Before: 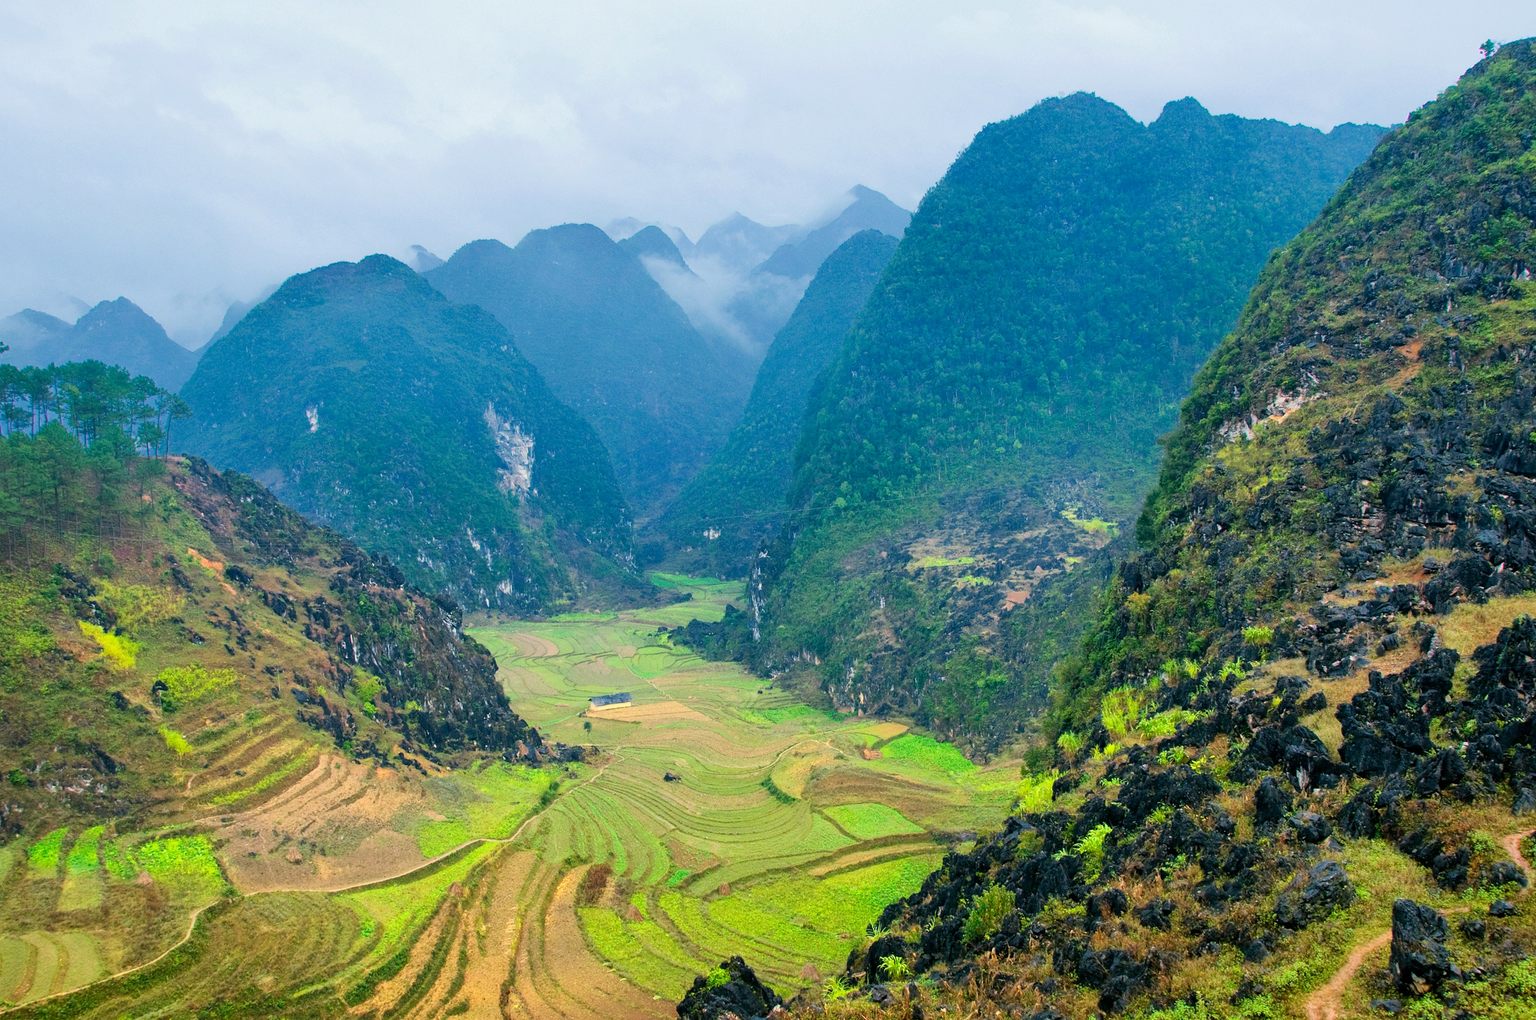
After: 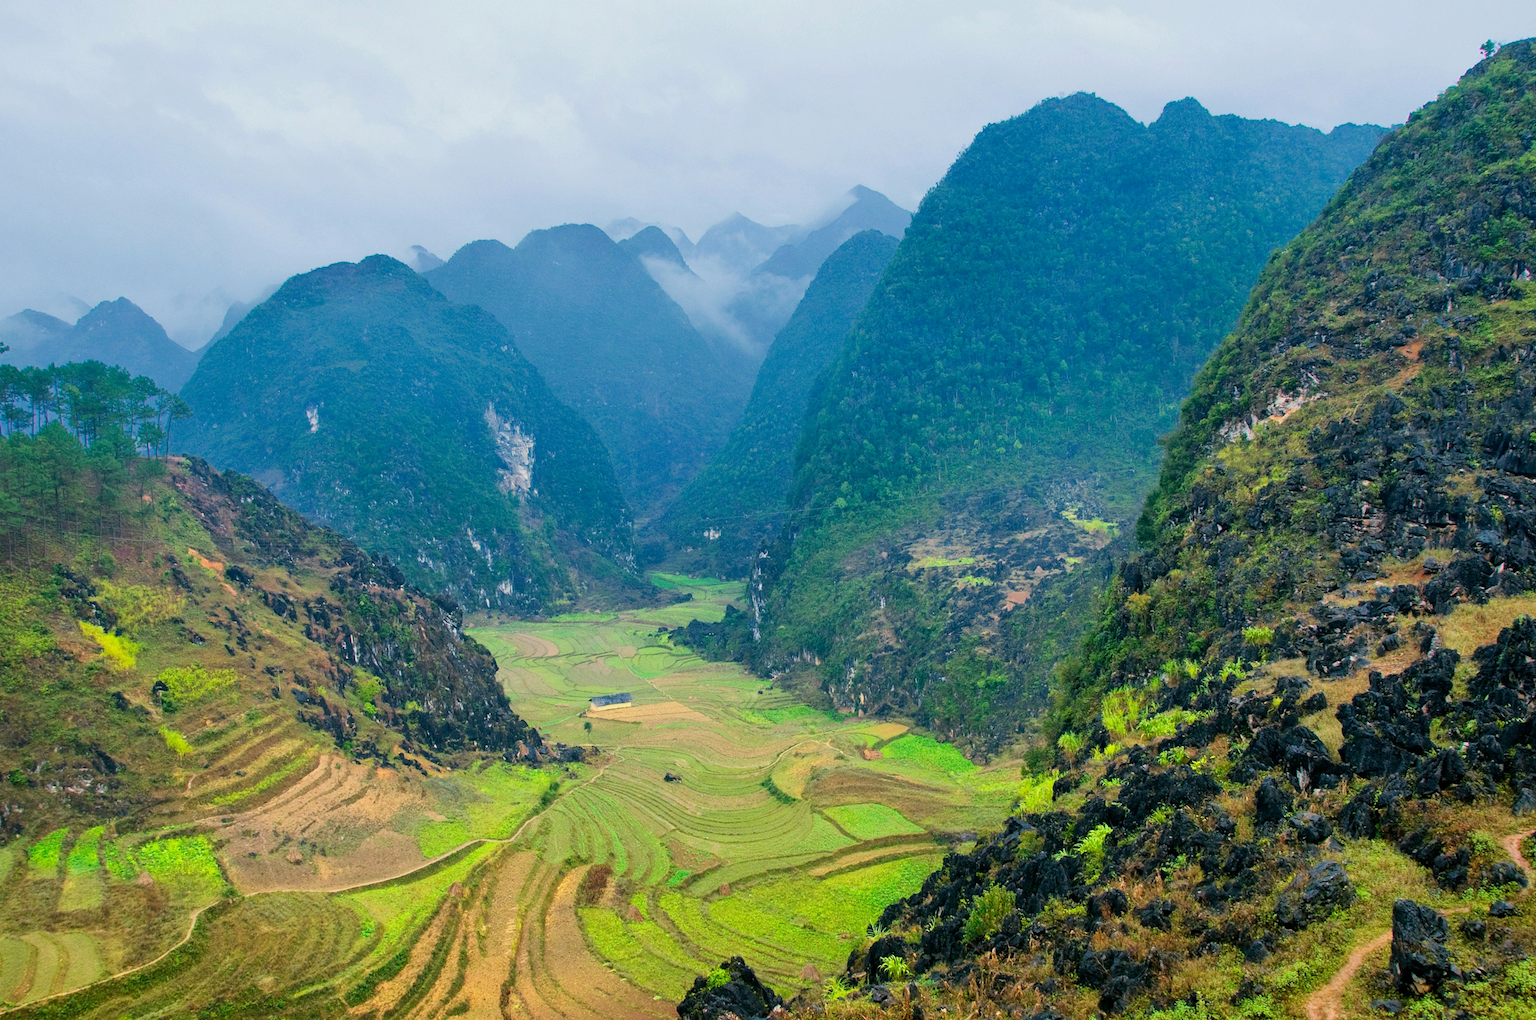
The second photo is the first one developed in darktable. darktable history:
exposure: exposure -0.151 EV, compensate highlight preservation false
